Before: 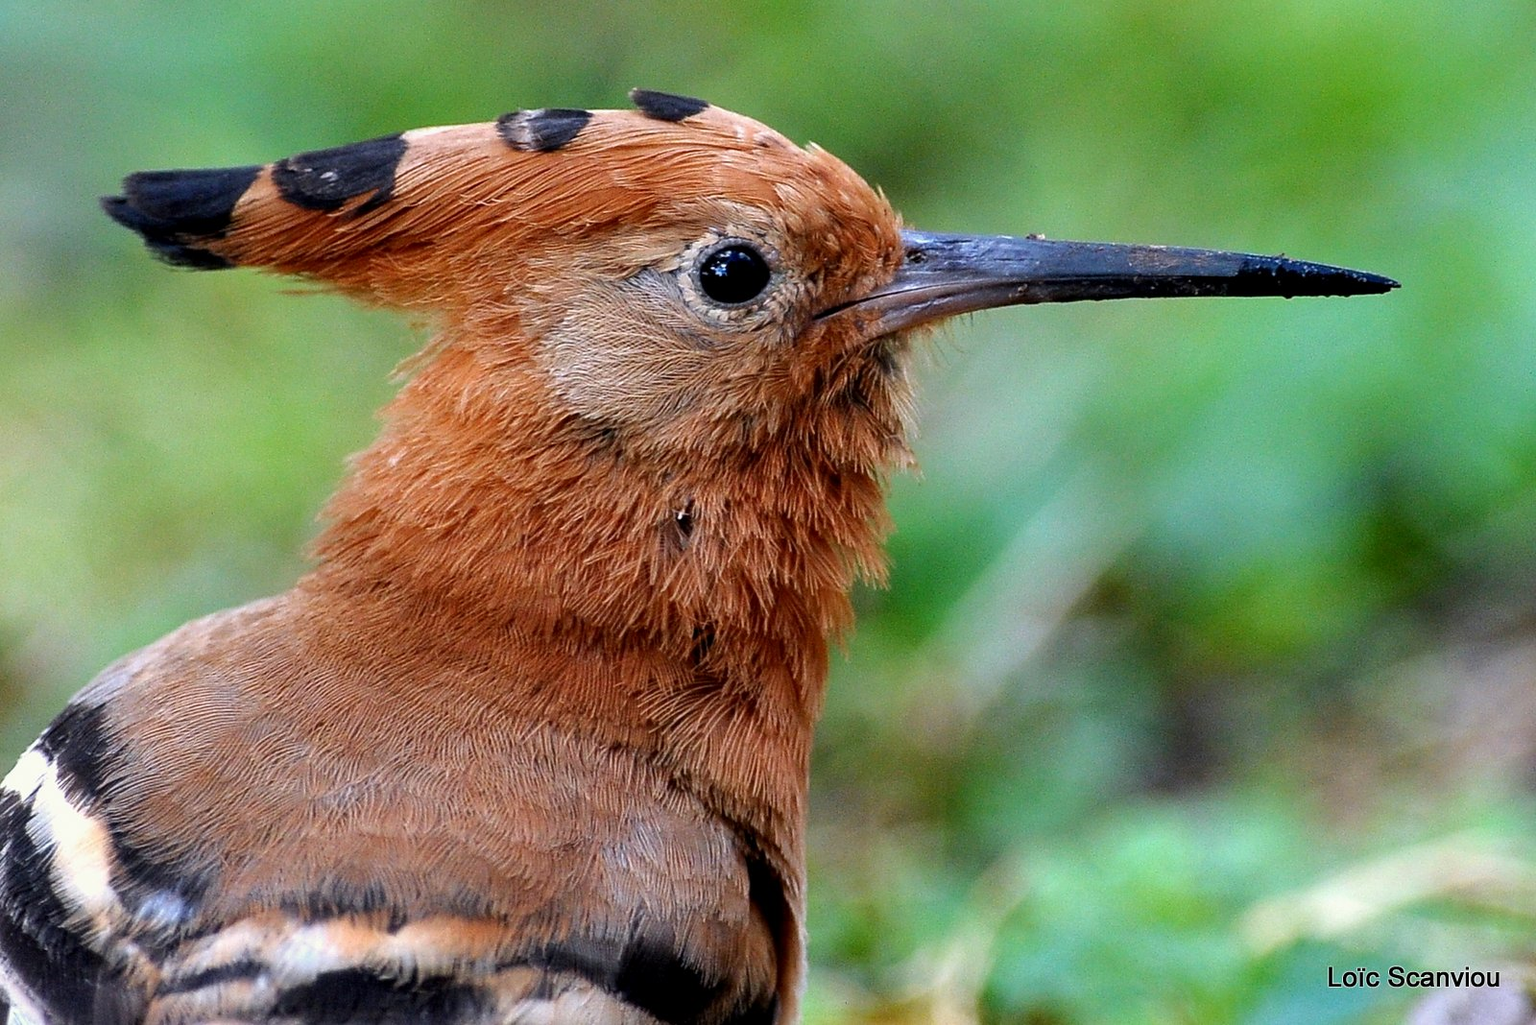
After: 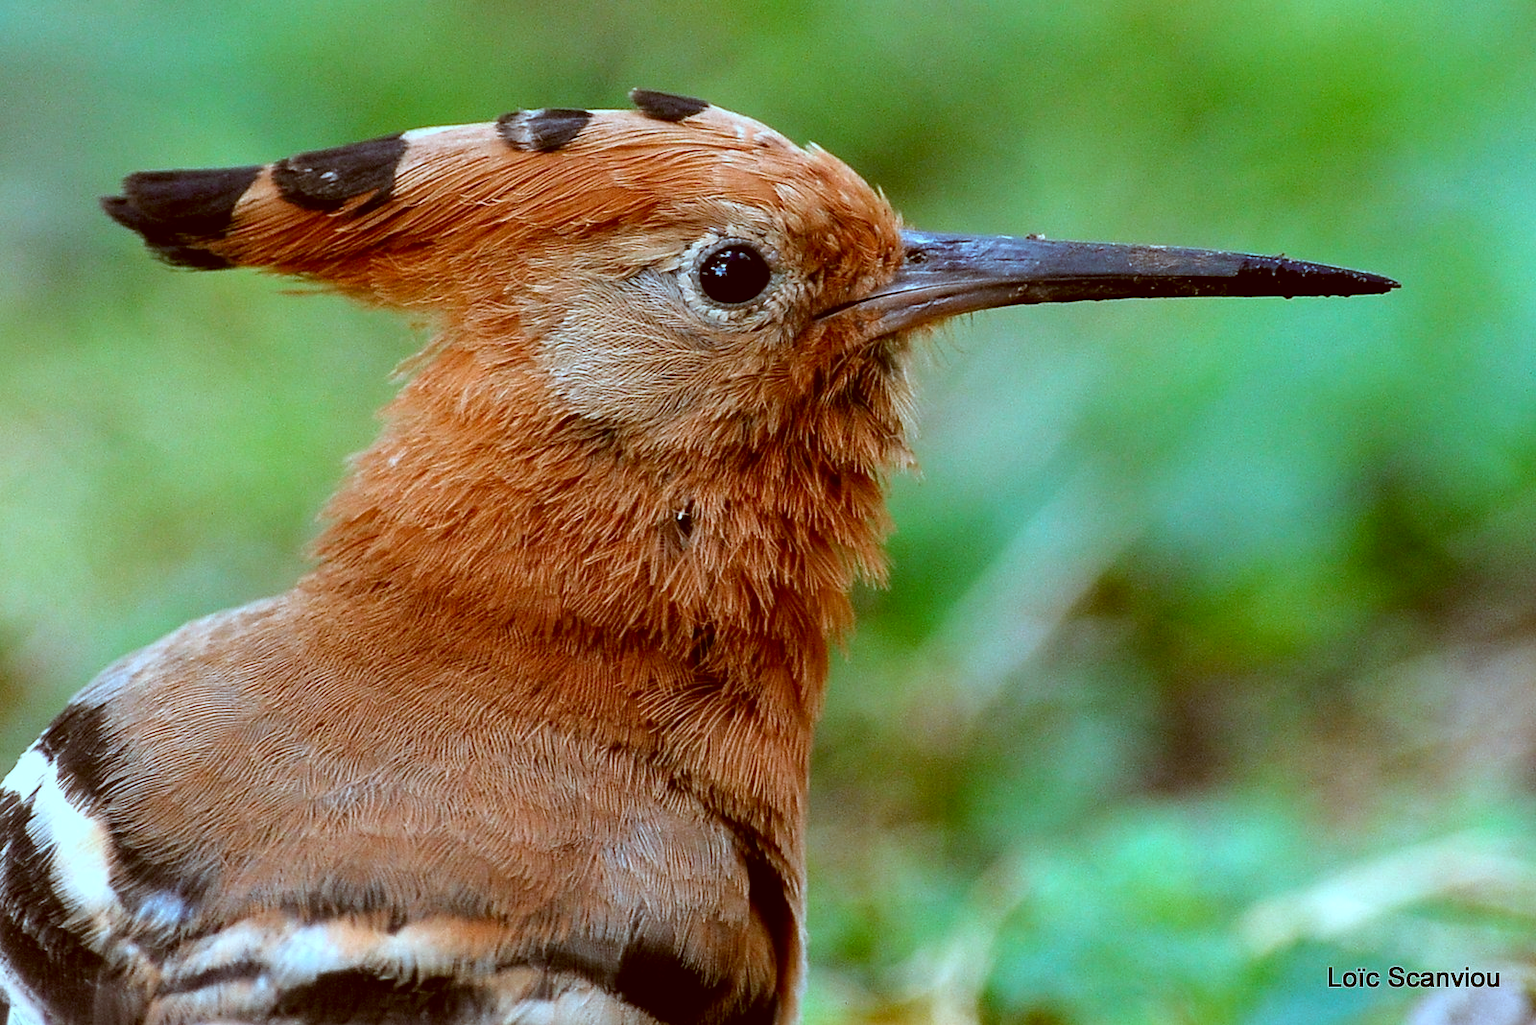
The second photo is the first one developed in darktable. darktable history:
color correction: highlights a* -14, highlights b* -16.09, shadows a* 10.01, shadows b* 29.27
